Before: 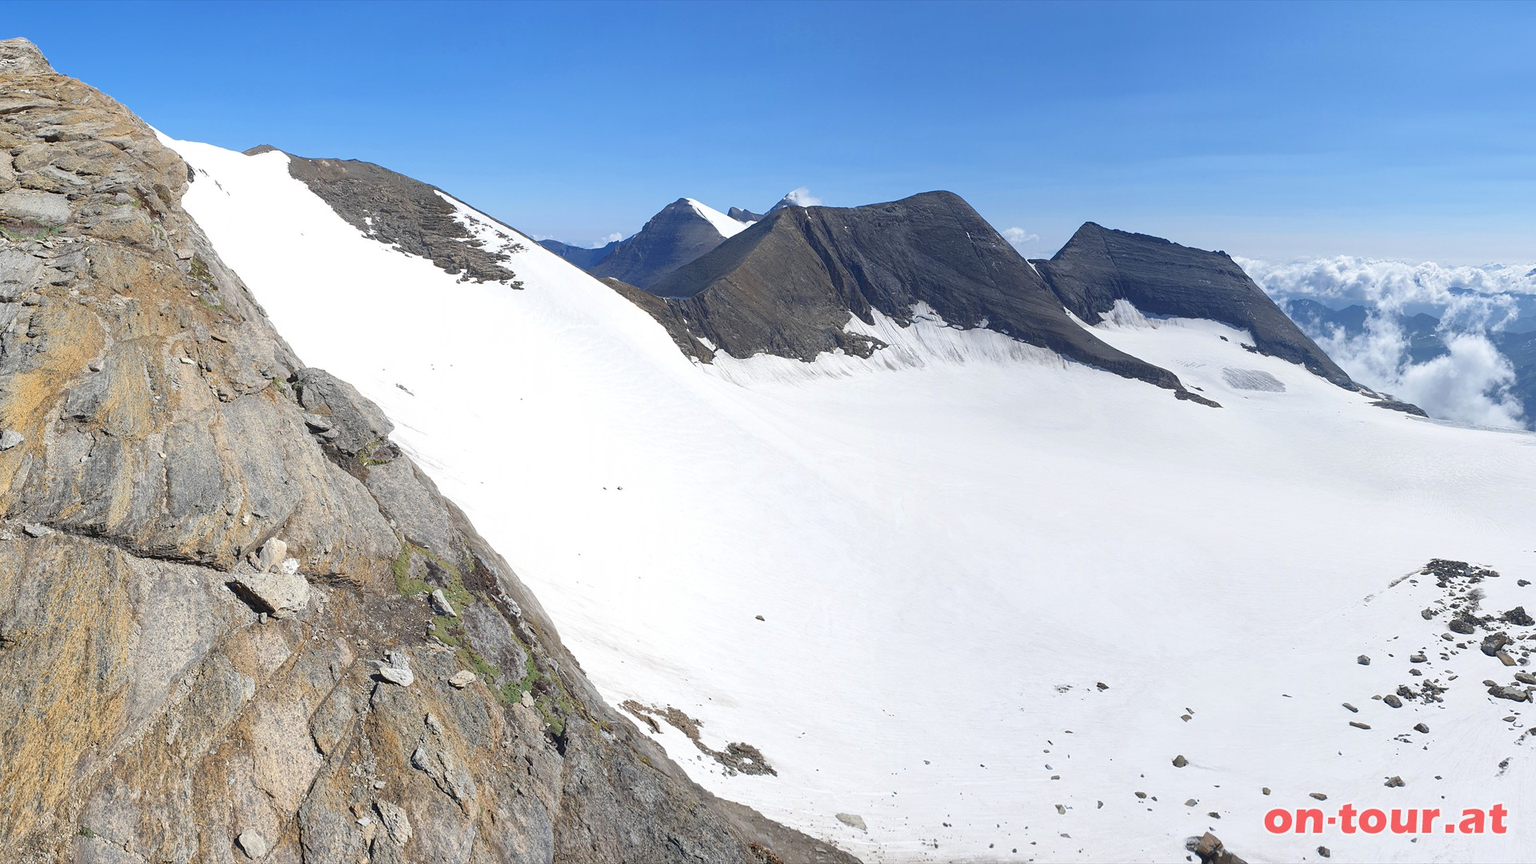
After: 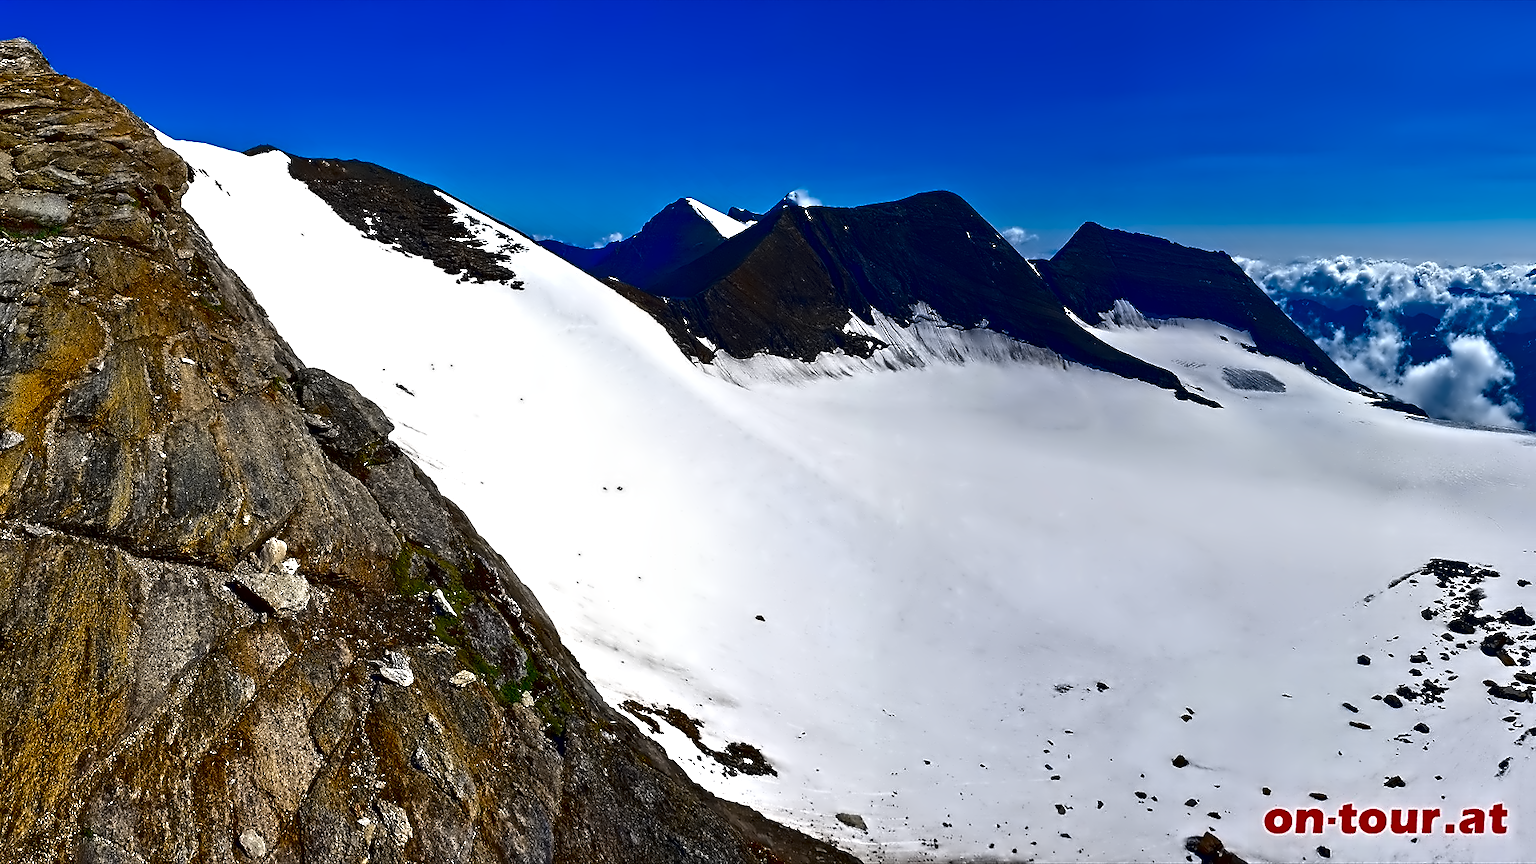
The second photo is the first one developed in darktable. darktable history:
contrast brightness saturation: brightness -1, saturation 1
contrast equalizer: octaves 7, y [[0.5, 0.542, 0.583, 0.625, 0.667, 0.708], [0.5 ×6], [0.5 ×6], [0, 0.033, 0.067, 0.1, 0.133, 0.167], [0, 0.05, 0.1, 0.15, 0.2, 0.25]]
